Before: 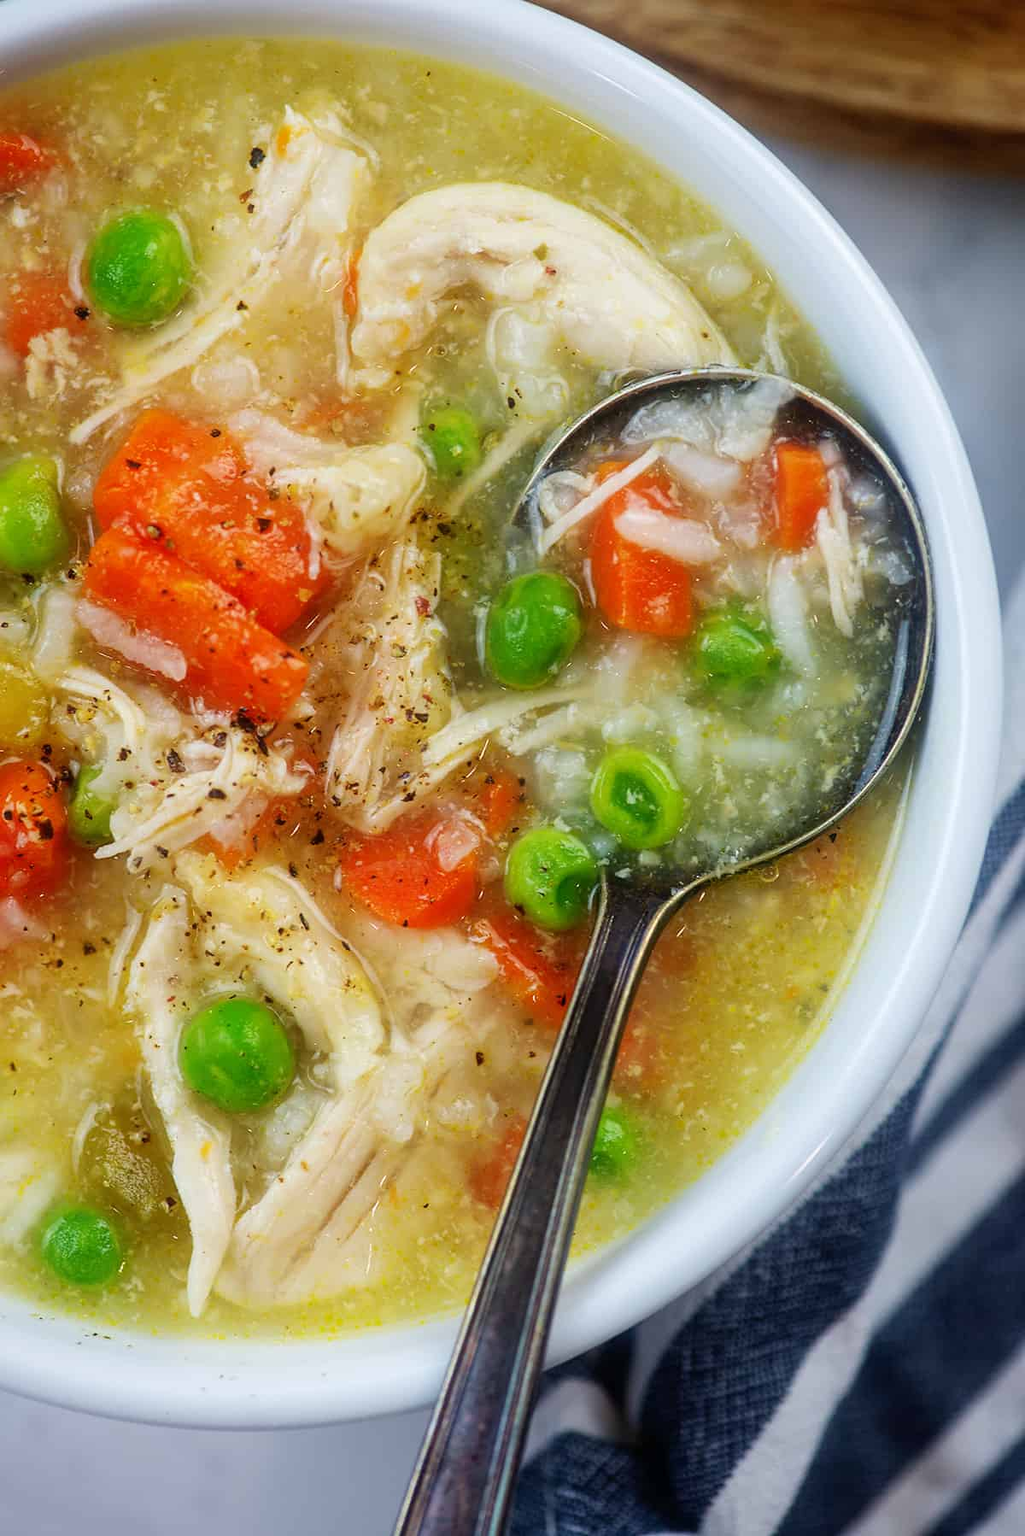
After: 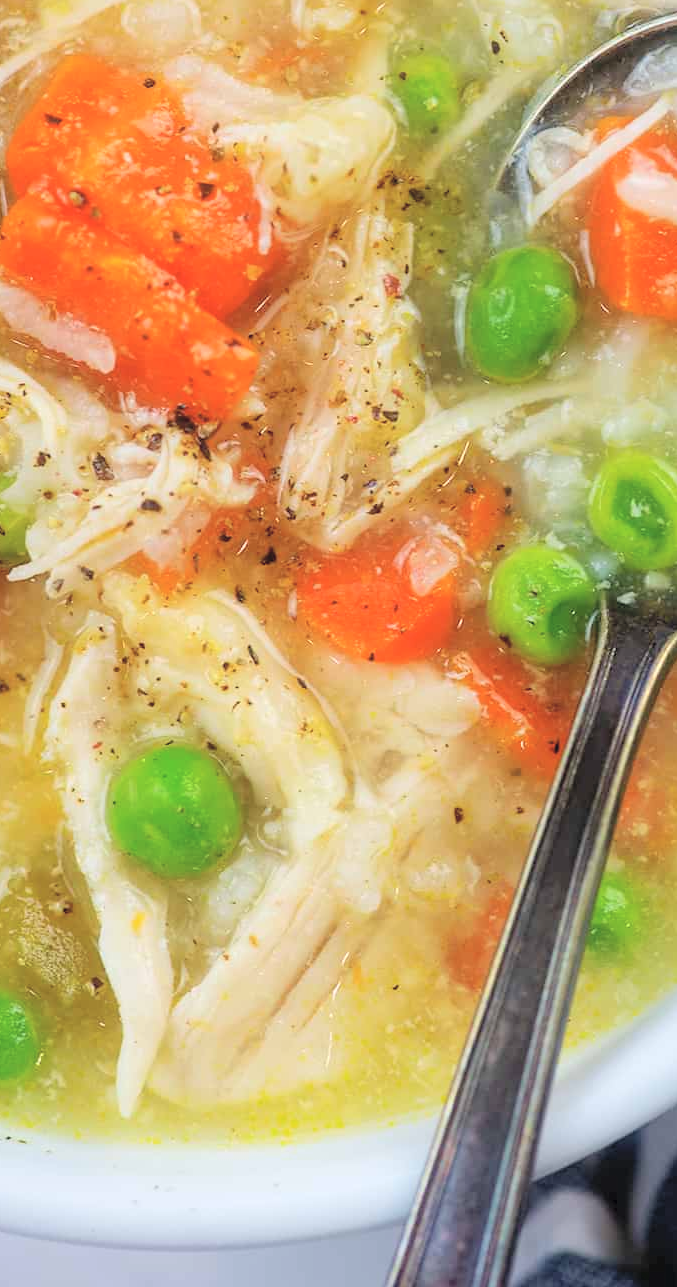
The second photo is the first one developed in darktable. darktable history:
crop: left 8.606%, top 23.624%, right 34.949%, bottom 4.768%
contrast brightness saturation: brightness 0.271
